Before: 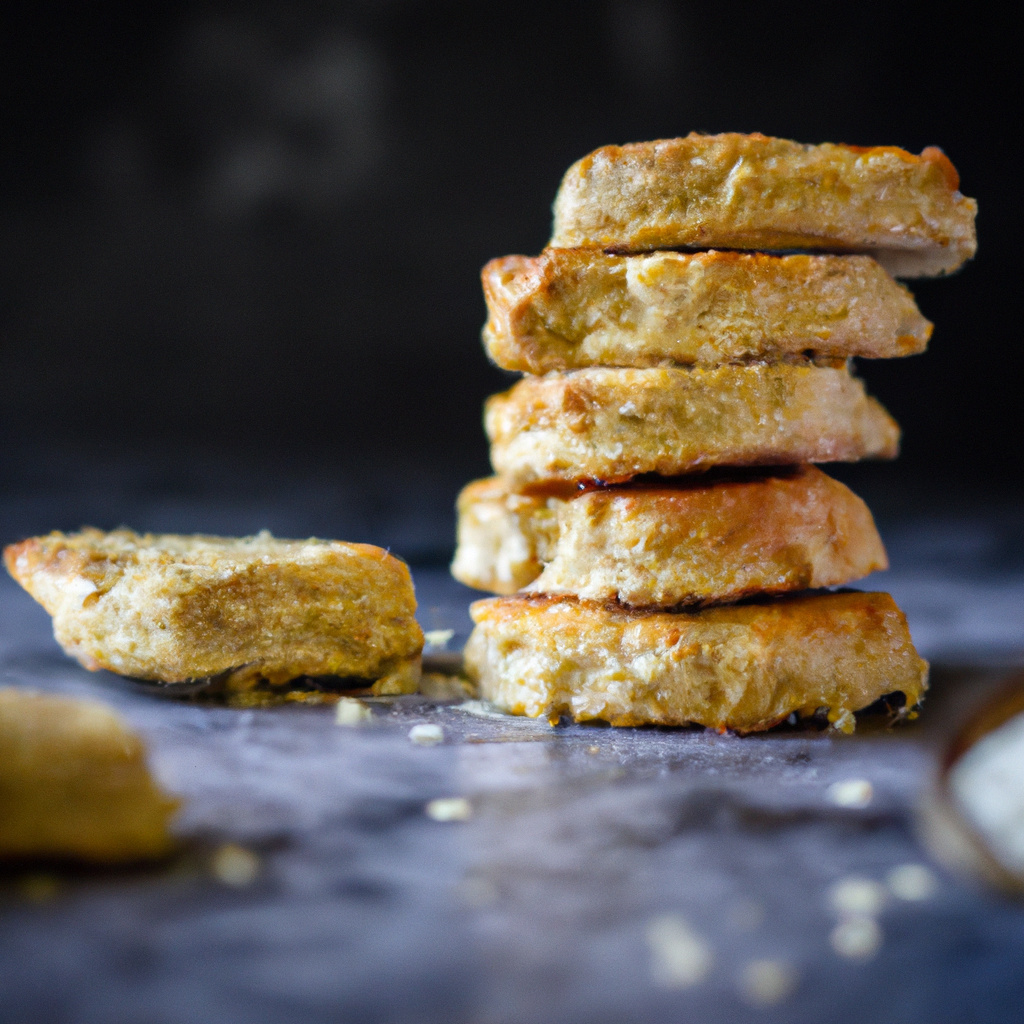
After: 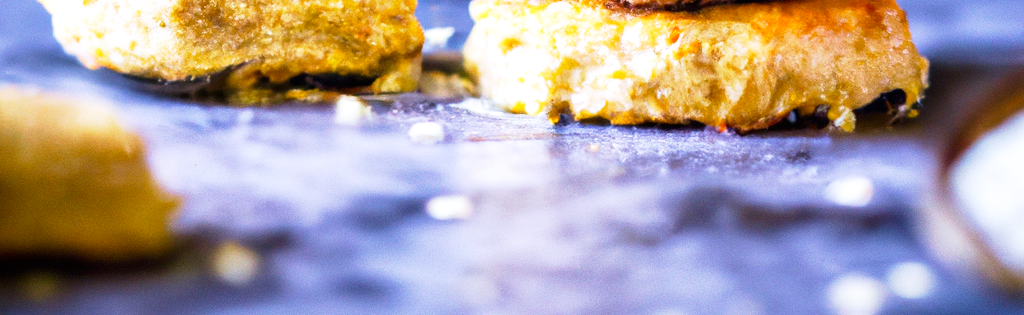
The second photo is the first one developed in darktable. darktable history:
velvia: on, module defaults
crop and rotate: top 58.809%, bottom 10.398%
base curve: curves: ch0 [(0, 0) (0.005, 0.002) (0.193, 0.295) (0.399, 0.664) (0.75, 0.928) (1, 1)], preserve colors none
exposure: black level correction 0, exposure 0.499 EV, compensate highlight preservation false
color calibration: output R [1.063, -0.012, -0.003, 0], output B [-0.079, 0.047, 1, 0], illuminant F (fluorescent), F source F9 (Cool White Deluxe 4150 K) – high CRI, x 0.375, y 0.373, temperature 4163.05 K
